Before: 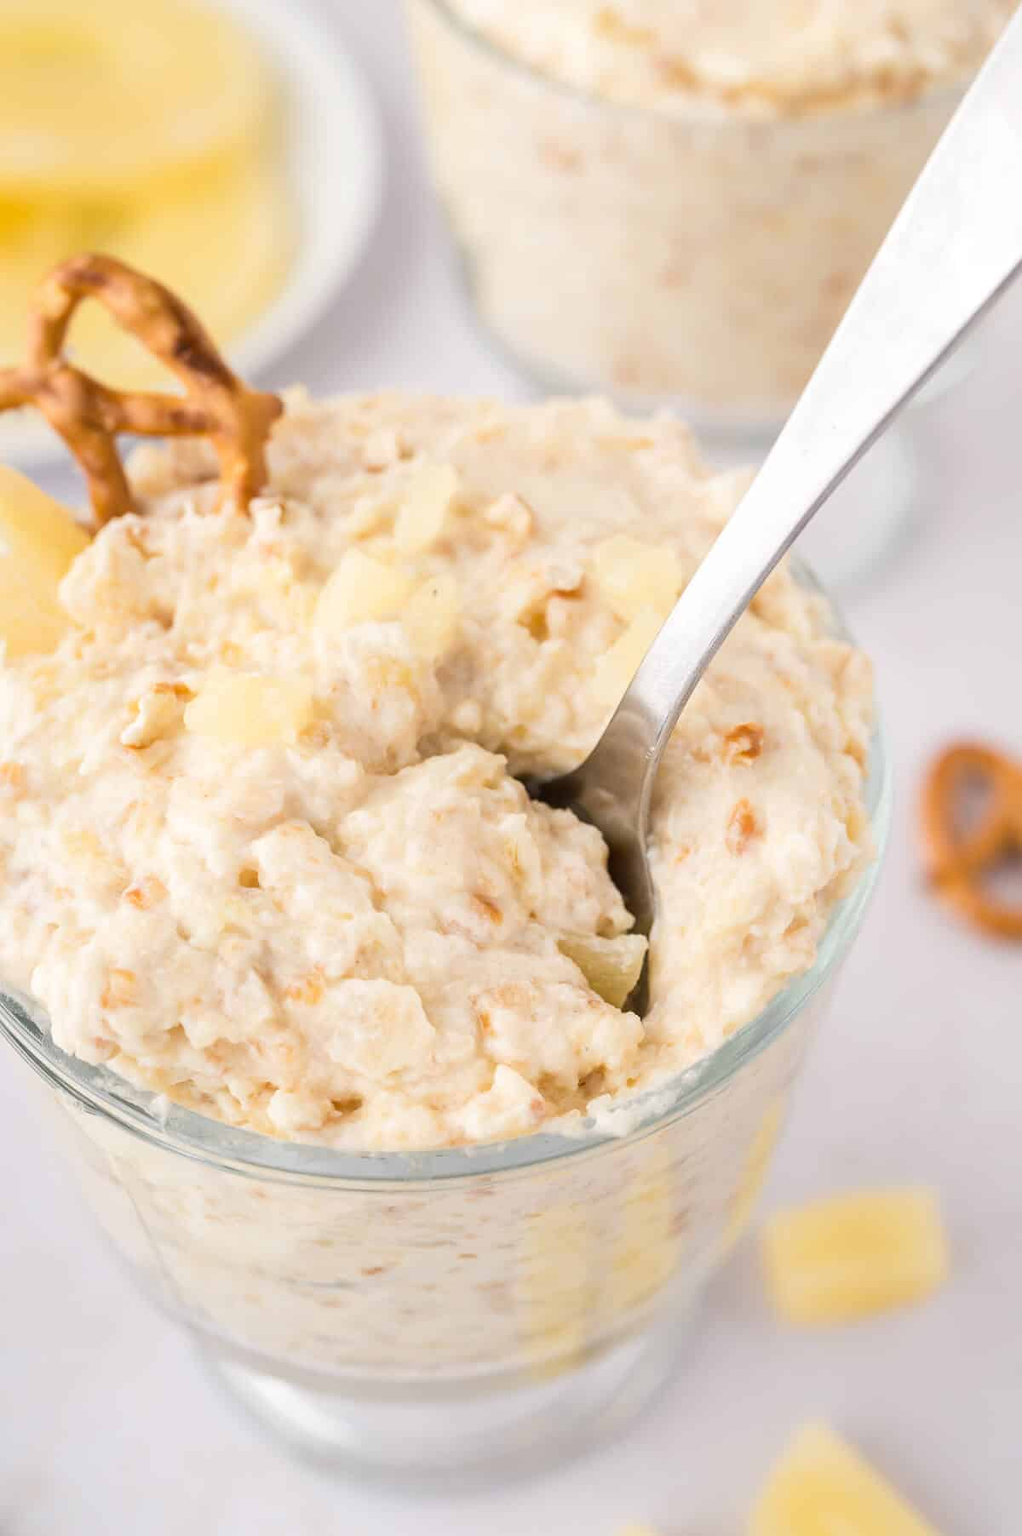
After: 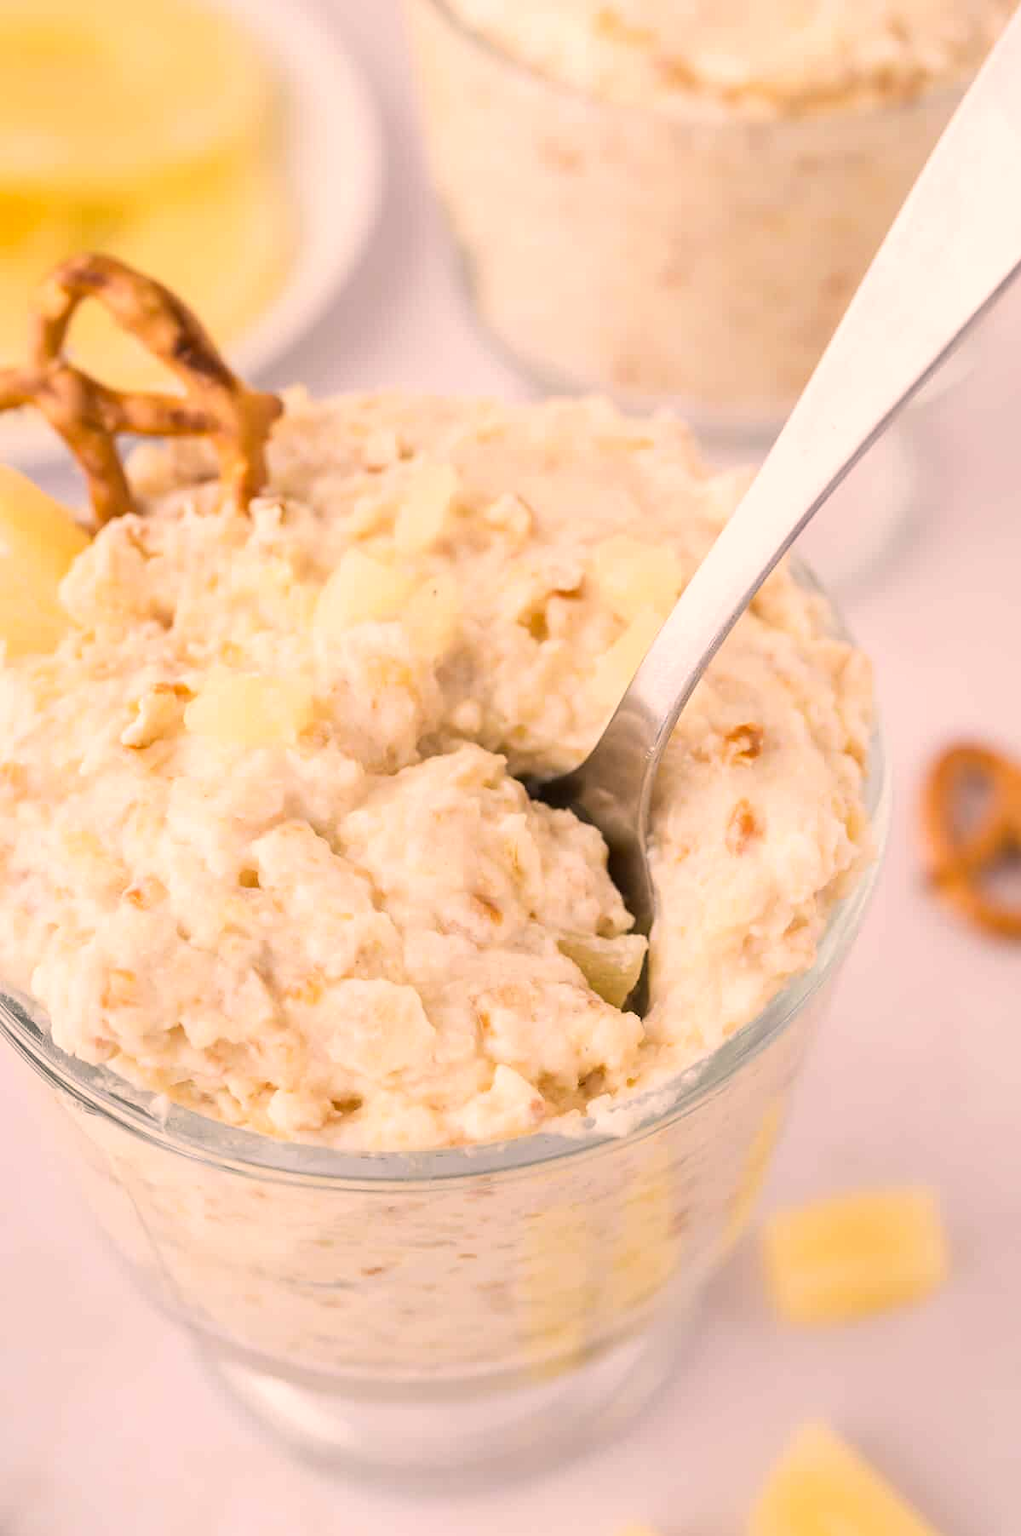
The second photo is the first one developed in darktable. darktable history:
color correction: highlights a* 11.87, highlights b* 11.42
